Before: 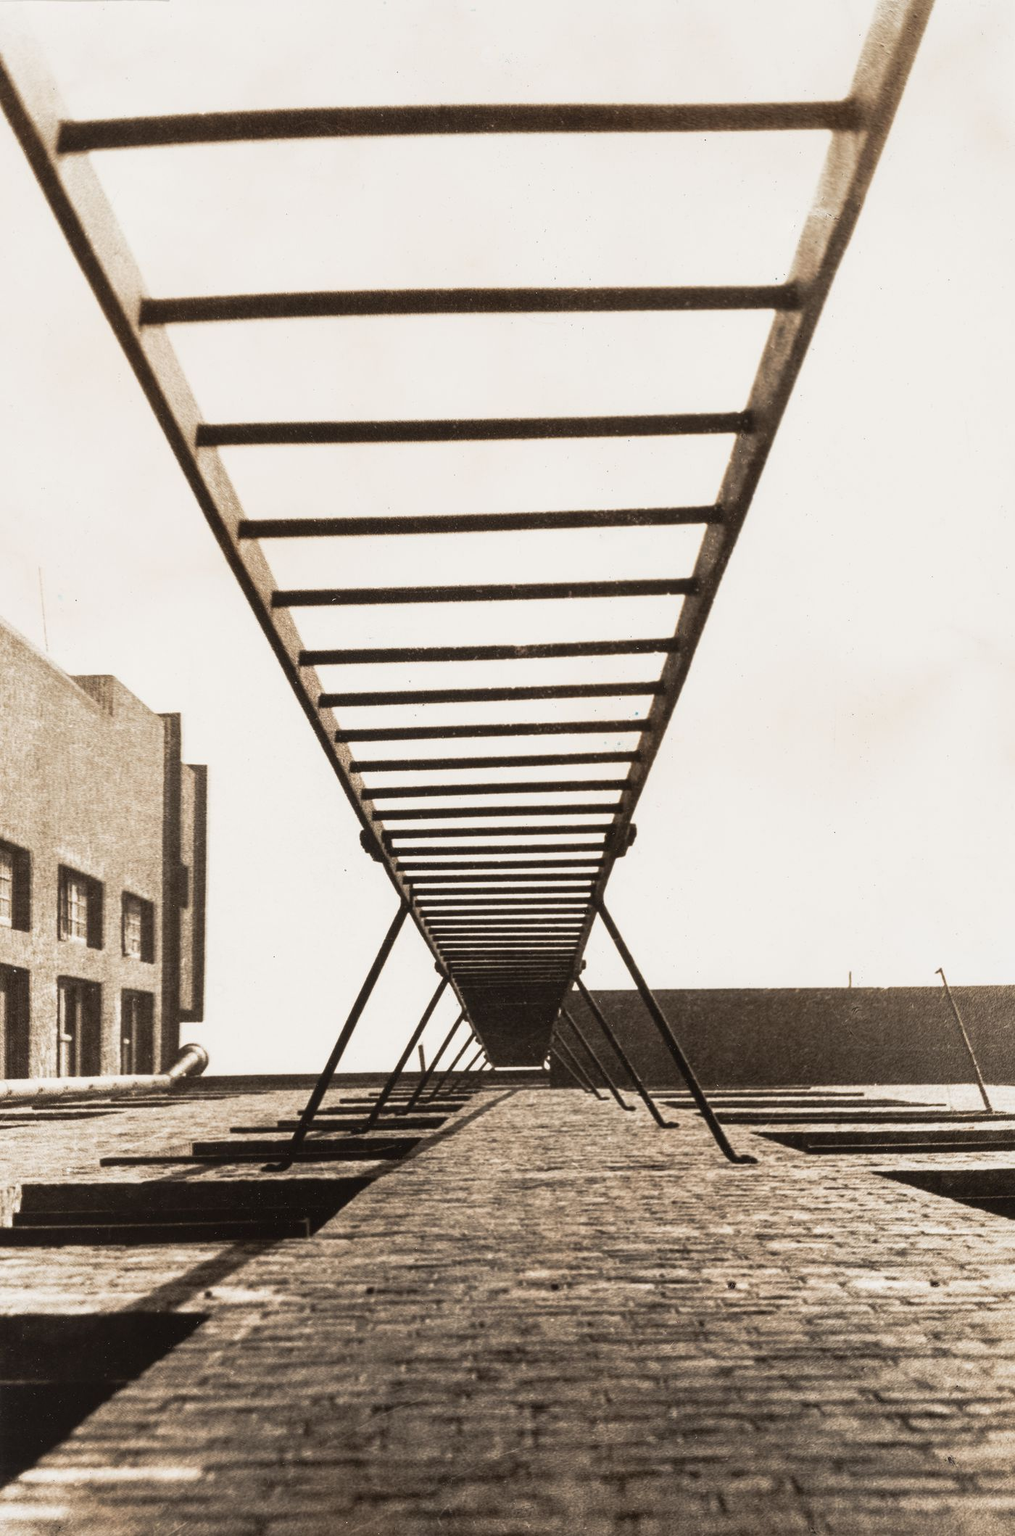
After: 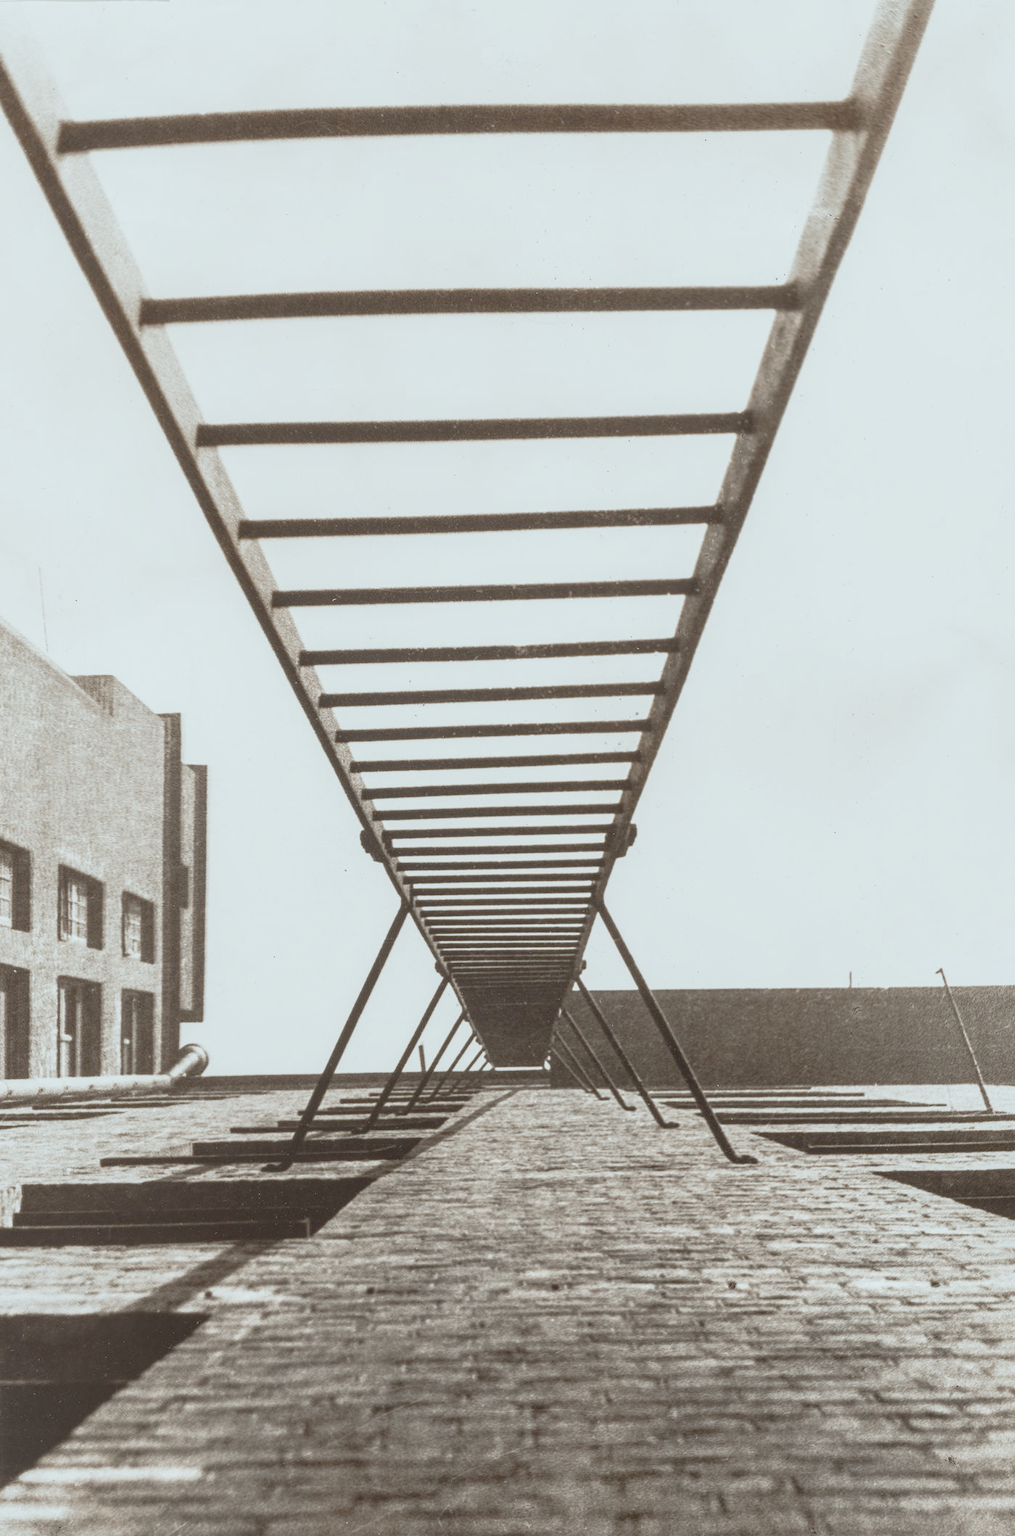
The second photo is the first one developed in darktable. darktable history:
color correction: highlights a* -4.98, highlights b* -3.76, shadows a* 3.83, shadows b* 4.08
contrast brightness saturation: brightness 0.18, saturation -0.5
local contrast: detail 110%
tone curve: curves: ch0 [(0, 0.042) (0.129, 0.18) (0.501, 0.497) (1, 1)], color space Lab, linked channels, preserve colors none
color balance rgb: shadows lift › chroma 1%, shadows lift › hue 113°, highlights gain › chroma 0.2%, highlights gain › hue 333°, perceptual saturation grading › global saturation 20%, perceptual saturation grading › highlights -50%, perceptual saturation grading › shadows 25%, contrast -10%
